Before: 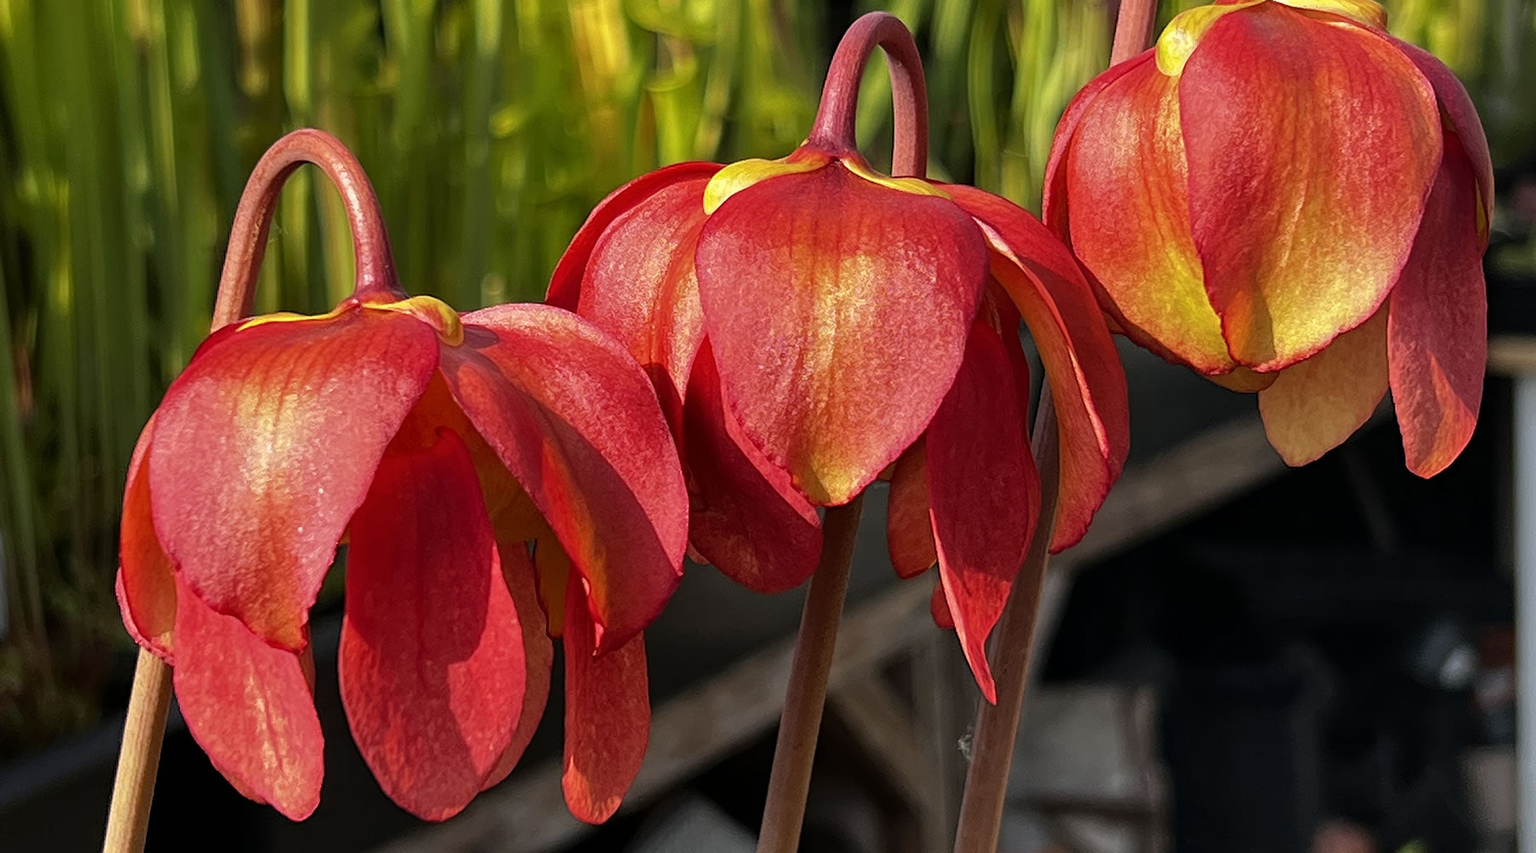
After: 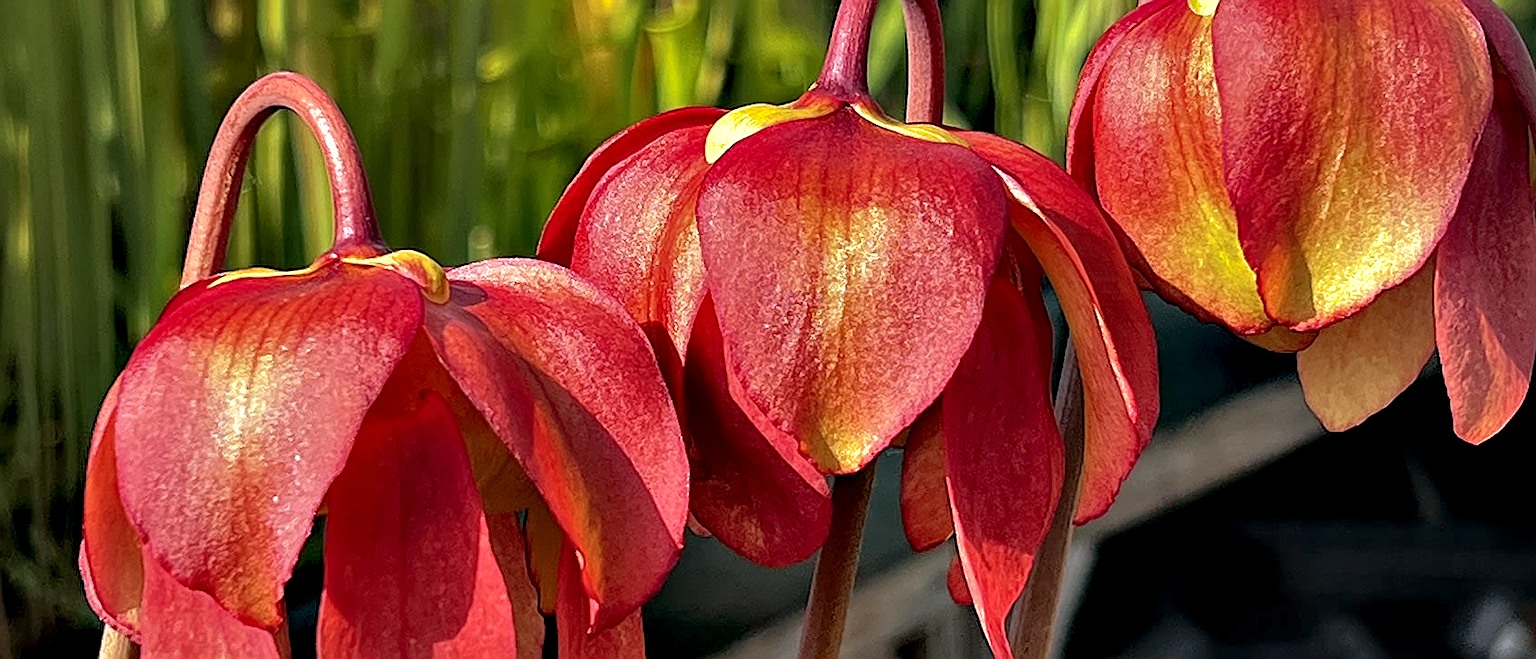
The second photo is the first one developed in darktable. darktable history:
vignetting: fall-off radius 93.87%
shadows and highlights: on, module defaults
crop: left 2.737%, top 7.287%, right 3.421%, bottom 20.179%
sharpen: on, module defaults
contrast equalizer: octaves 7, y [[0.6 ×6], [0.55 ×6], [0 ×6], [0 ×6], [0 ×6]]
